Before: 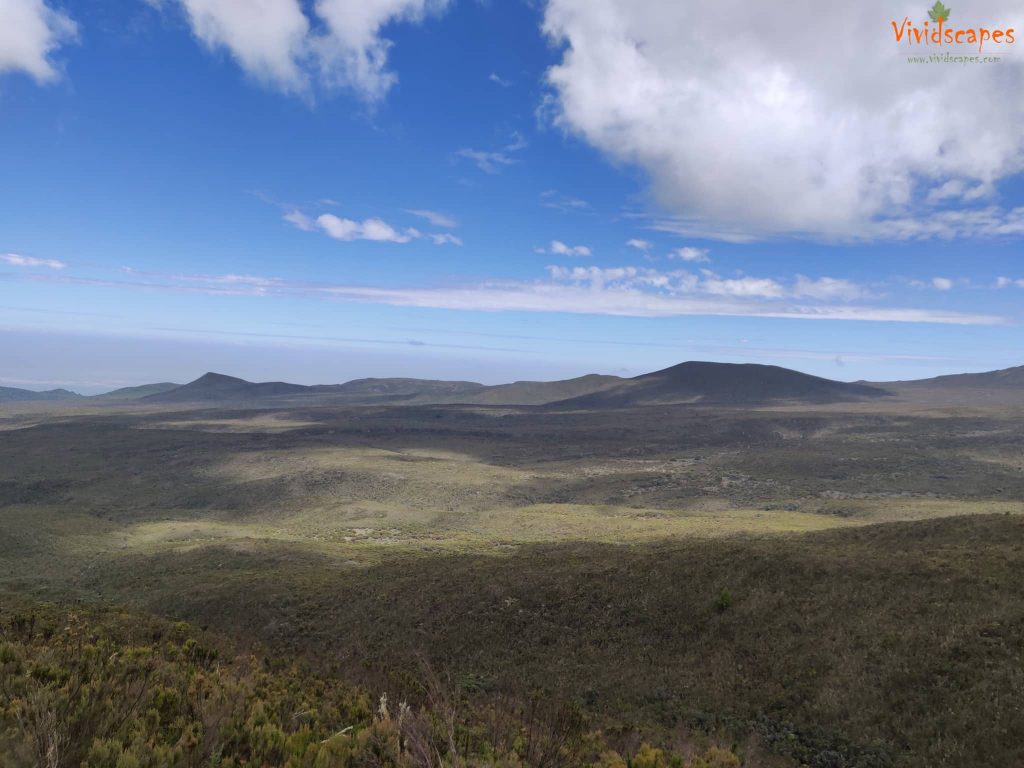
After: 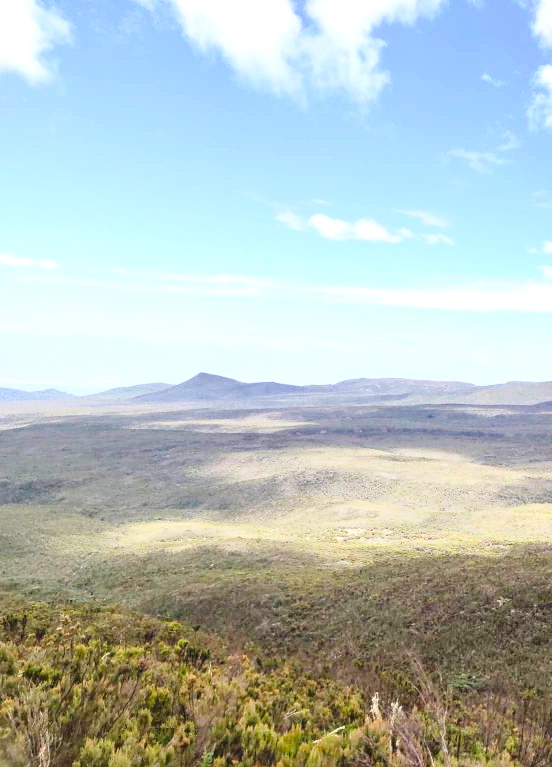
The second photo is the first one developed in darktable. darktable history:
exposure: black level correction 0, exposure 1.2 EV, compensate highlight preservation false
tone curve: curves: ch0 [(0, 0) (0.003, 0.031) (0.011, 0.033) (0.025, 0.036) (0.044, 0.045) (0.069, 0.06) (0.1, 0.079) (0.136, 0.109) (0.177, 0.15) (0.224, 0.192) (0.277, 0.262) (0.335, 0.347) (0.399, 0.433) (0.468, 0.528) (0.543, 0.624) (0.623, 0.705) (0.709, 0.788) (0.801, 0.865) (0.898, 0.933) (1, 1)], preserve colors none
contrast brightness saturation: contrast 0.2, brightness 0.158, saturation 0.223
crop: left 0.792%, right 45.244%, bottom 0.088%
